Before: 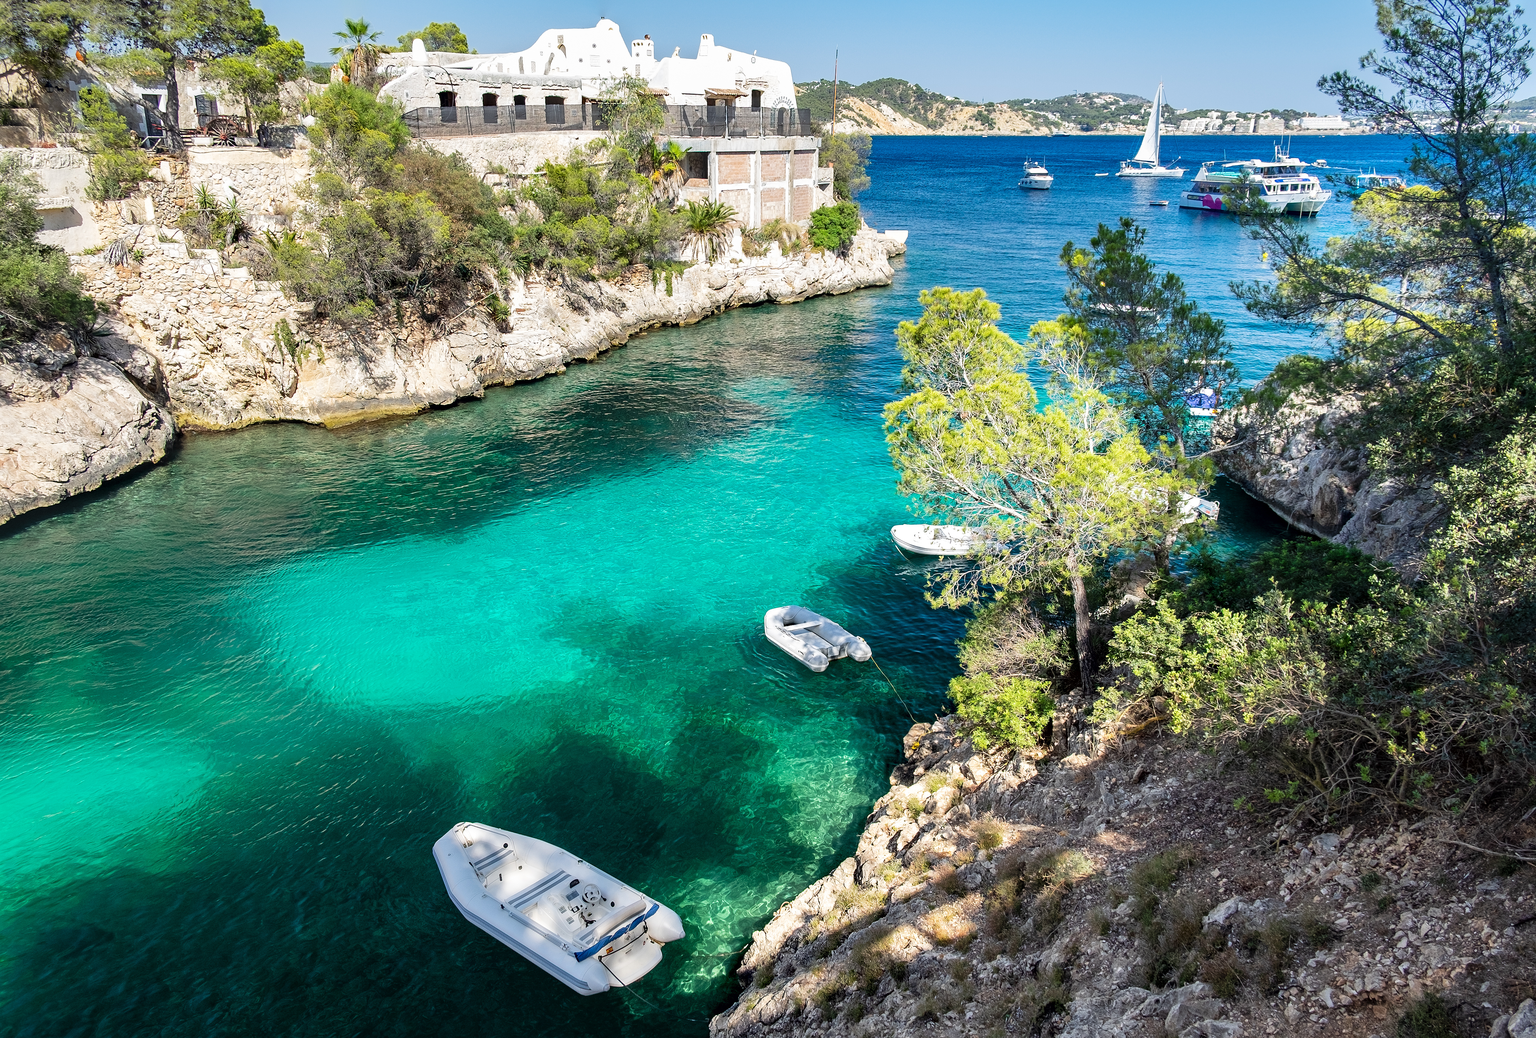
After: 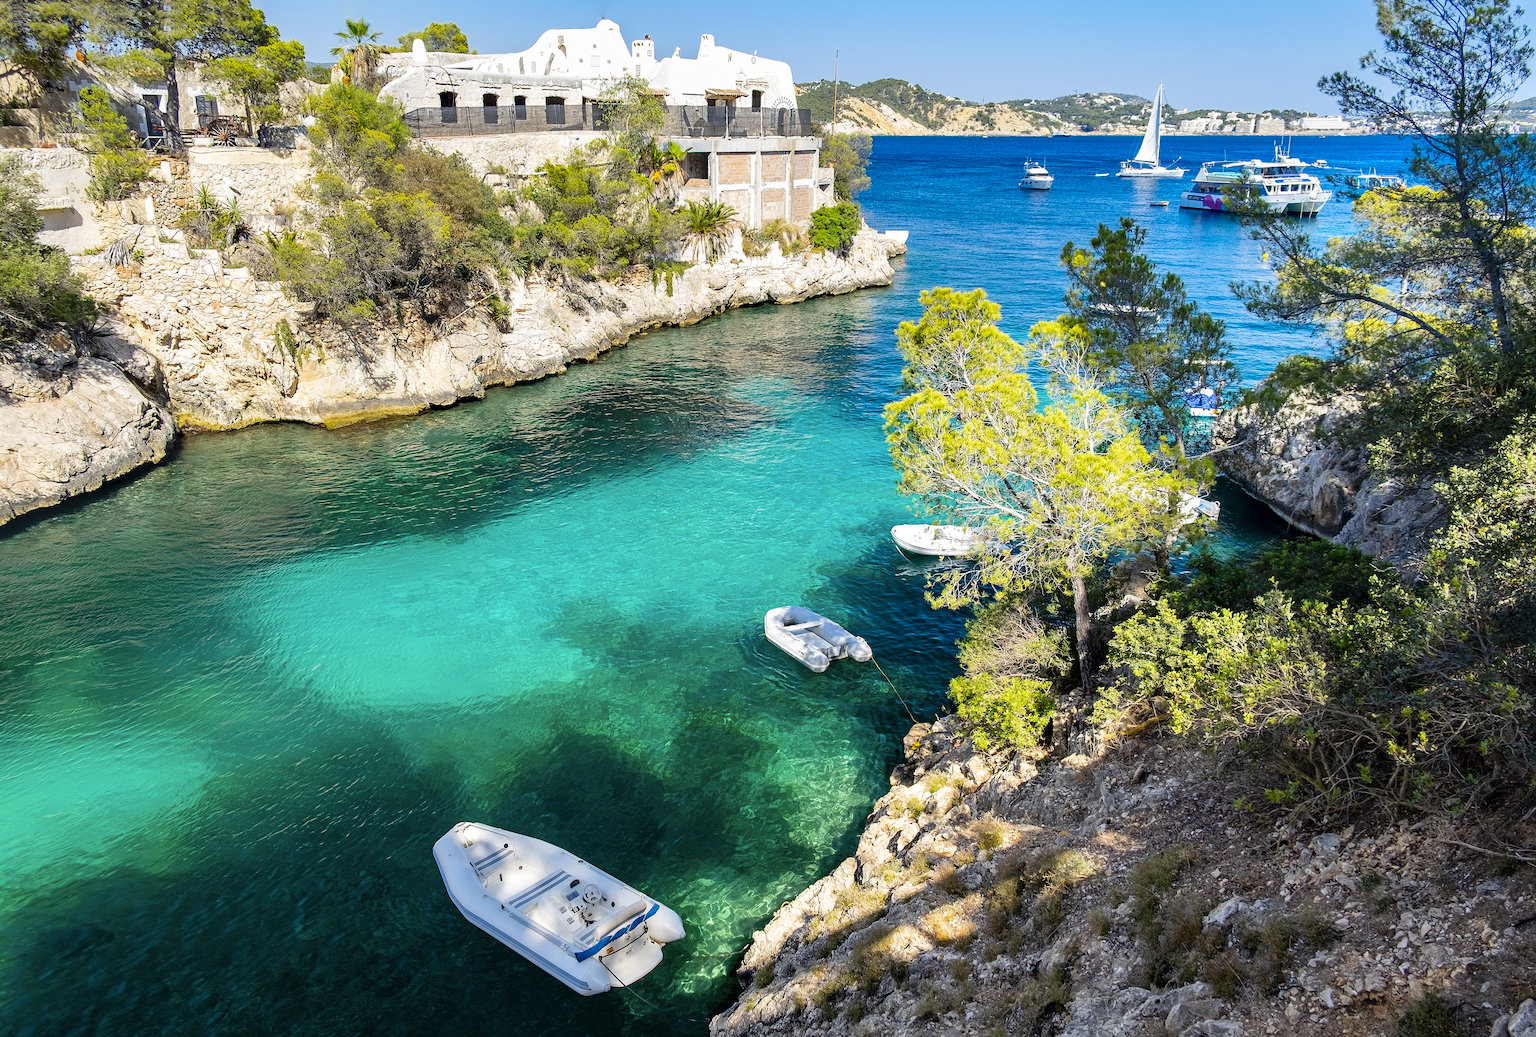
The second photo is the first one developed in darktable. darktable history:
color contrast: green-magenta contrast 0.85, blue-yellow contrast 1.25, unbound 0
exposure: black level correction 0, exposure 1 EV, compensate exposure bias true, compensate highlight preservation false
